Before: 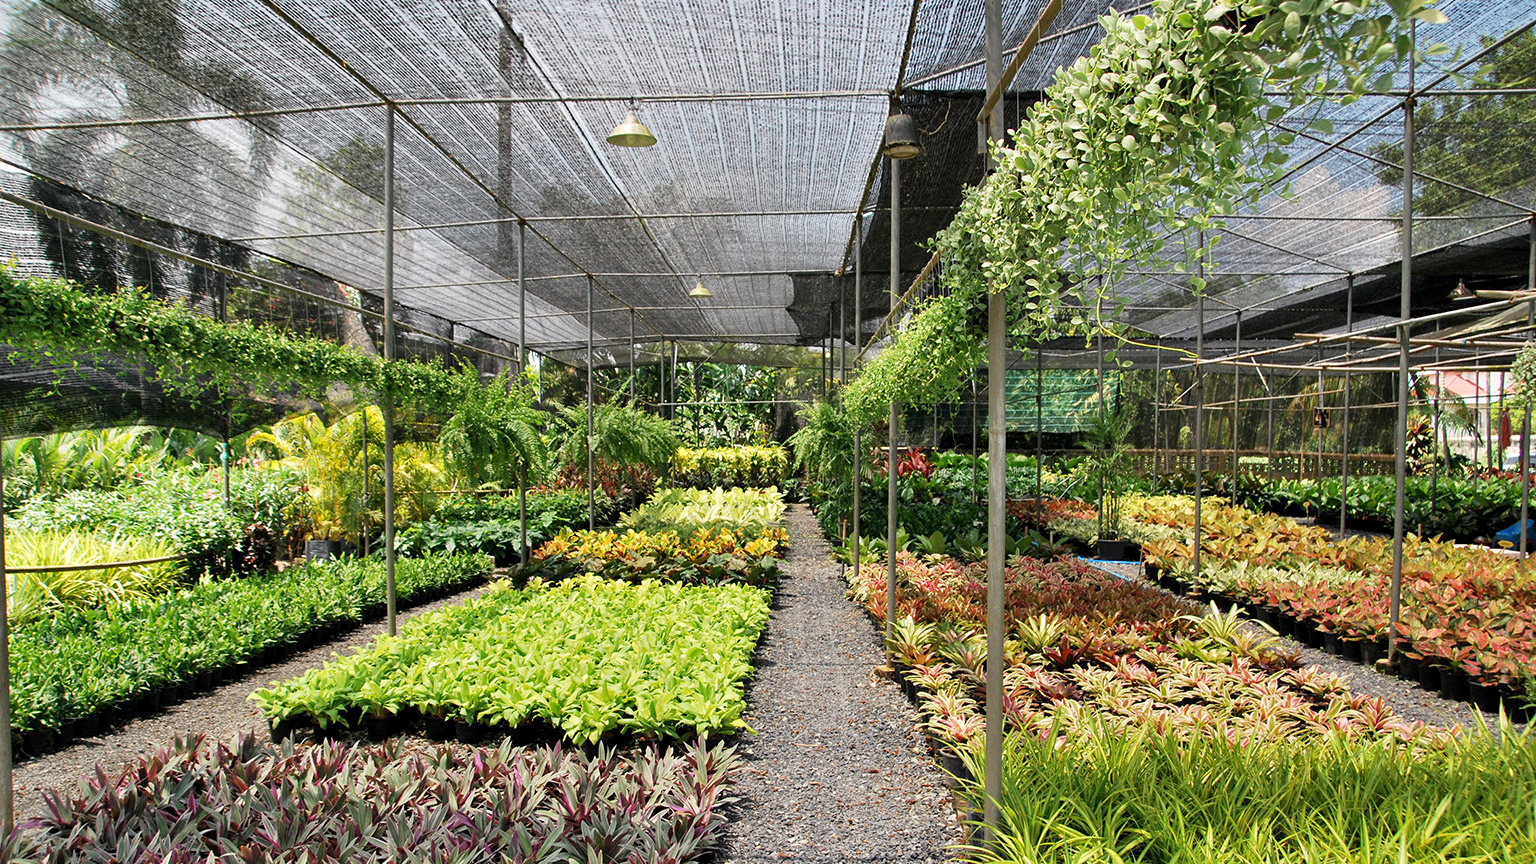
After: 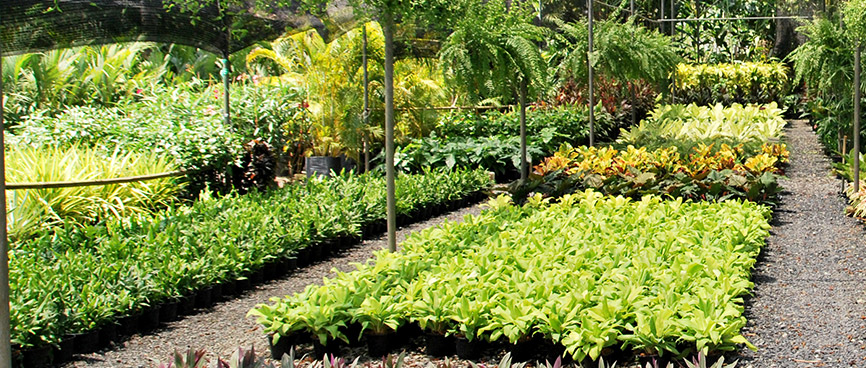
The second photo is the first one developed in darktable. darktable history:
crop: top 44.483%, right 43.593%, bottom 12.892%
tone equalizer: -8 EV 0.06 EV, smoothing diameter 25%, edges refinement/feathering 10, preserve details guided filter
